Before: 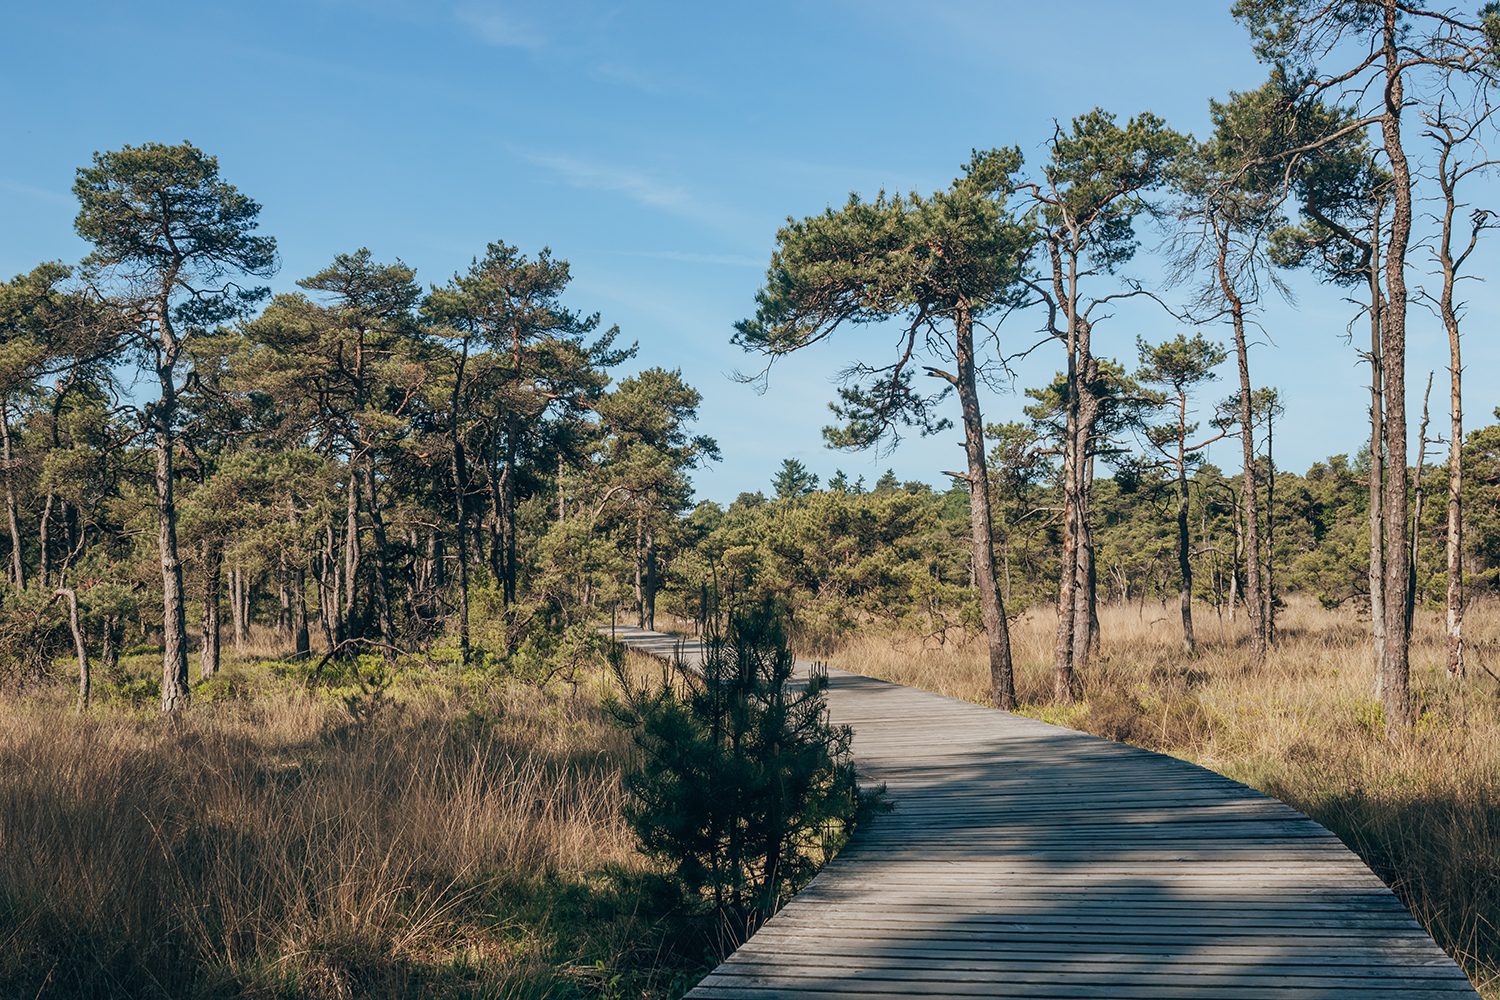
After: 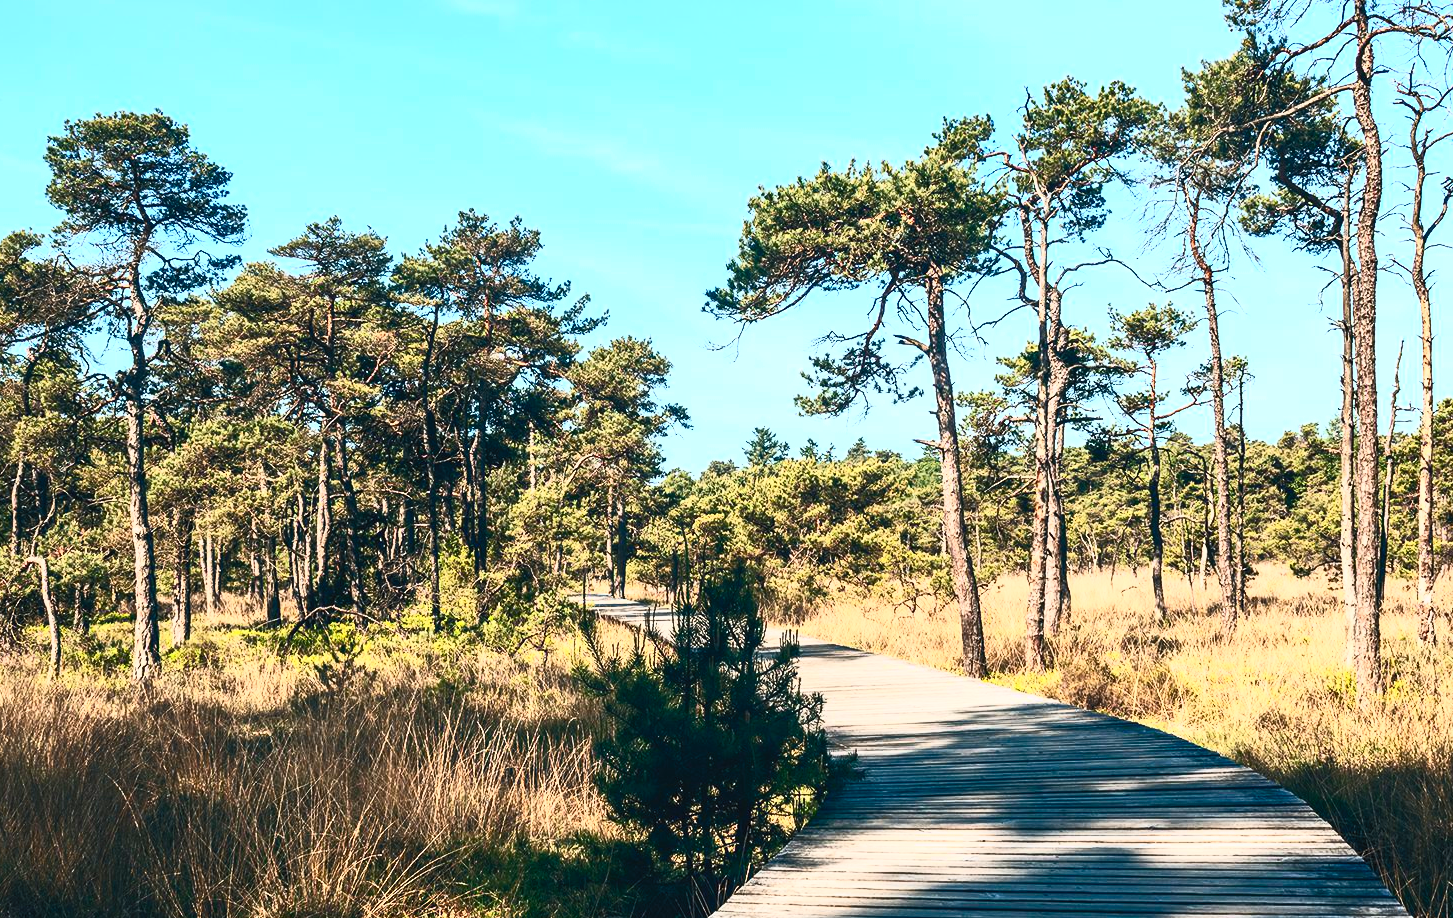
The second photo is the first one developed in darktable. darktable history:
crop: left 1.964%, top 3.251%, right 1.122%, bottom 4.933%
contrast brightness saturation: contrast 0.83, brightness 0.59, saturation 0.59
